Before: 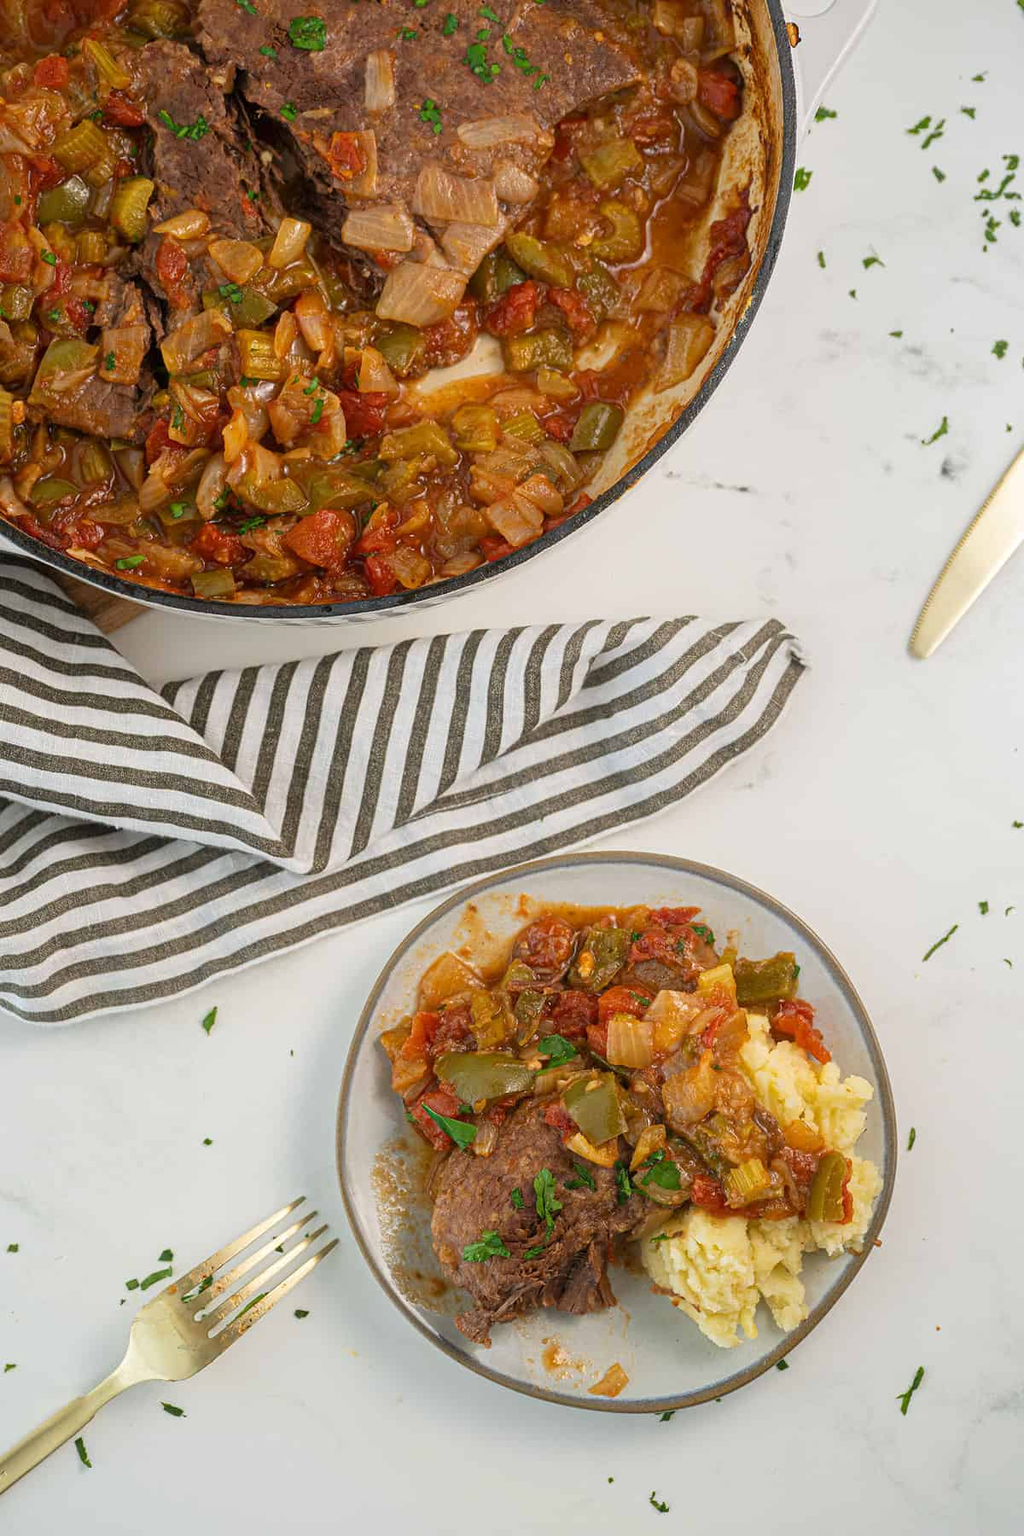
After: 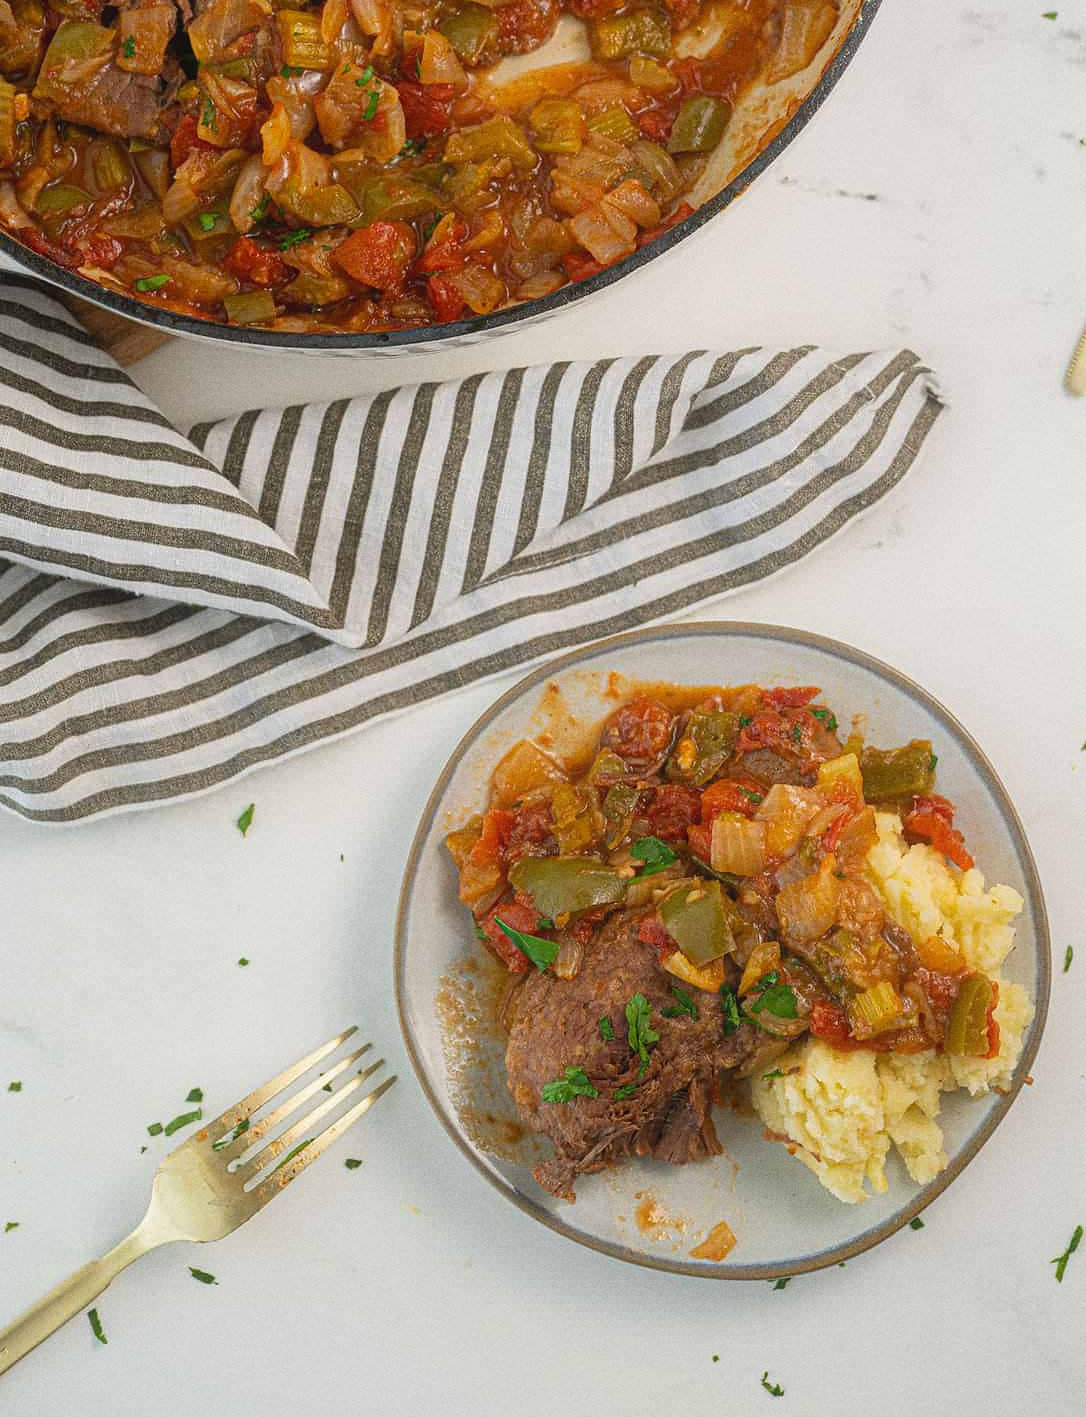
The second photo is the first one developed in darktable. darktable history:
white balance: emerald 1
grain: coarseness 0.09 ISO
crop: top 20.916%, right 9.437%, bottom 0.316%
contrast equalizer: y [[0.5, 0.488, 0.462, 0.461, 0.491, 0.5], [0.5 ×6], [0.5 ×6], [0 ×6], [0 ×6]]
